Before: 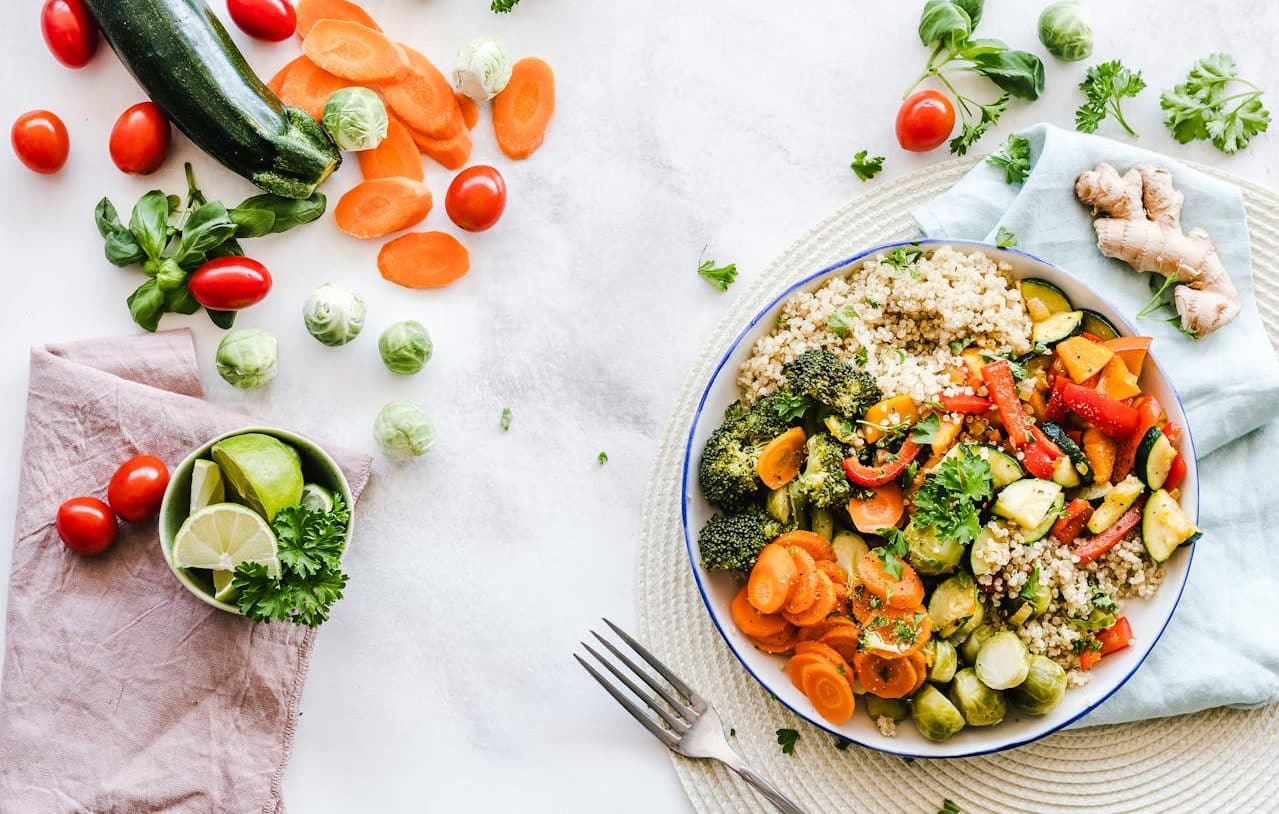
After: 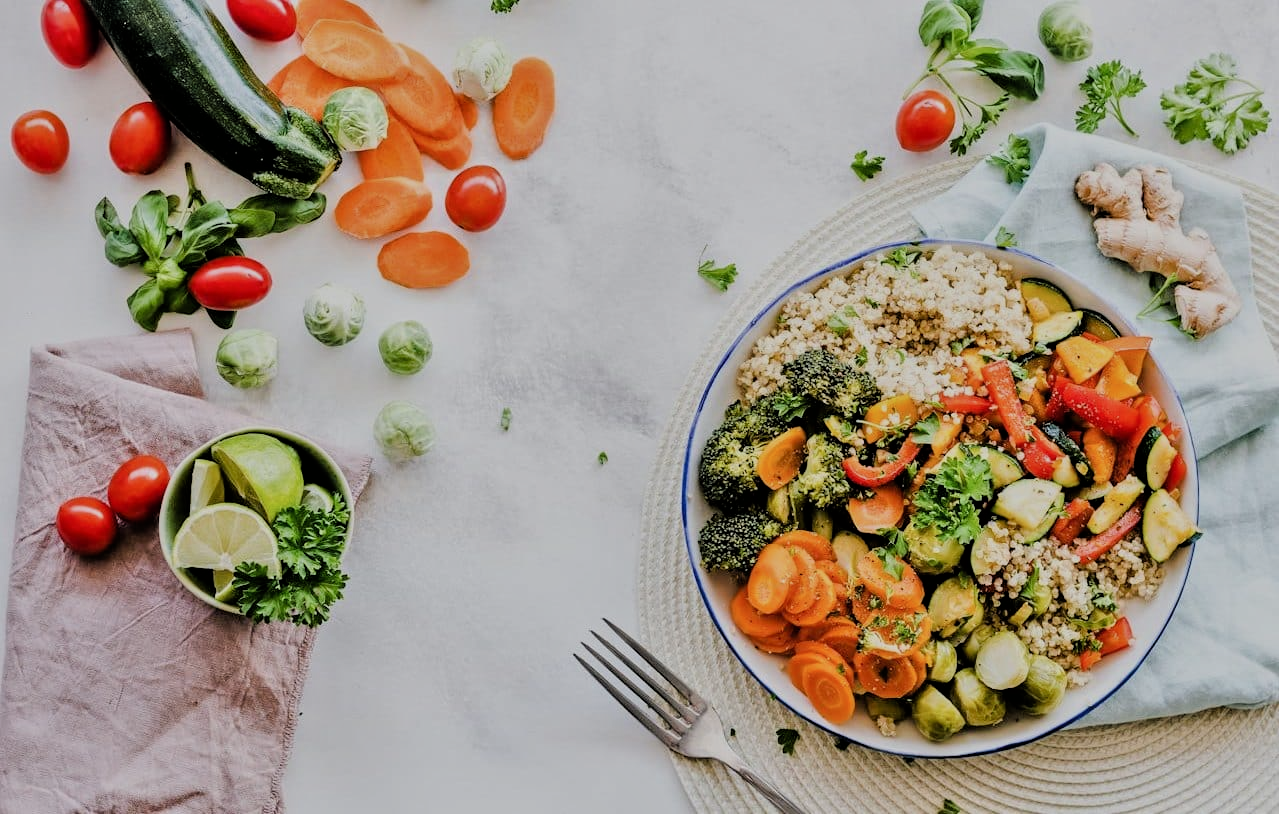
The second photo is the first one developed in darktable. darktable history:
filmic rgb: black relative exposure -16 EV, white relative exposure 6.29 EV, hardness 5.1, contrast 1.35
tone equalizer: -8 EV -0.002 EV, -7 EV 0.005 EV, -6 EV -0.008 EV, -5 EV 0.007 EV, -4 EV -0.042 EV, -3 EV -0.233 EV, -2 EV -0.662 EV, -1 EV -0.983 EV, +0 EV -0.969 EV, smoothing diameter 2%, edges refinement/feathering 20, mask exposure compensation -1.57 EV, filter diffusion 5
